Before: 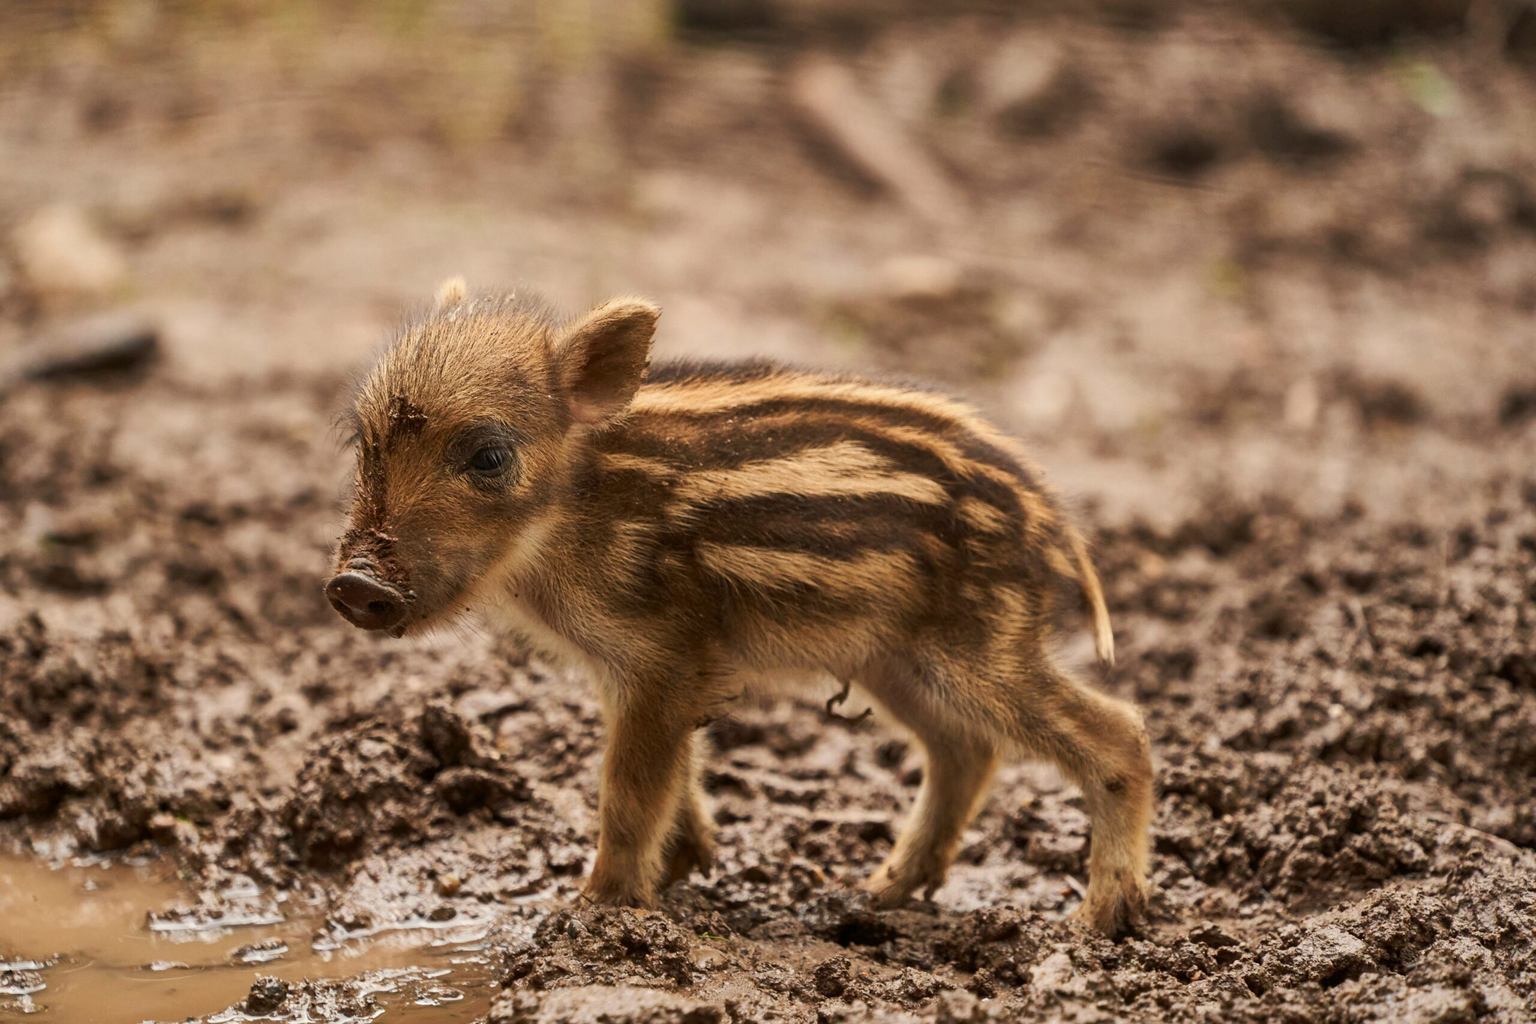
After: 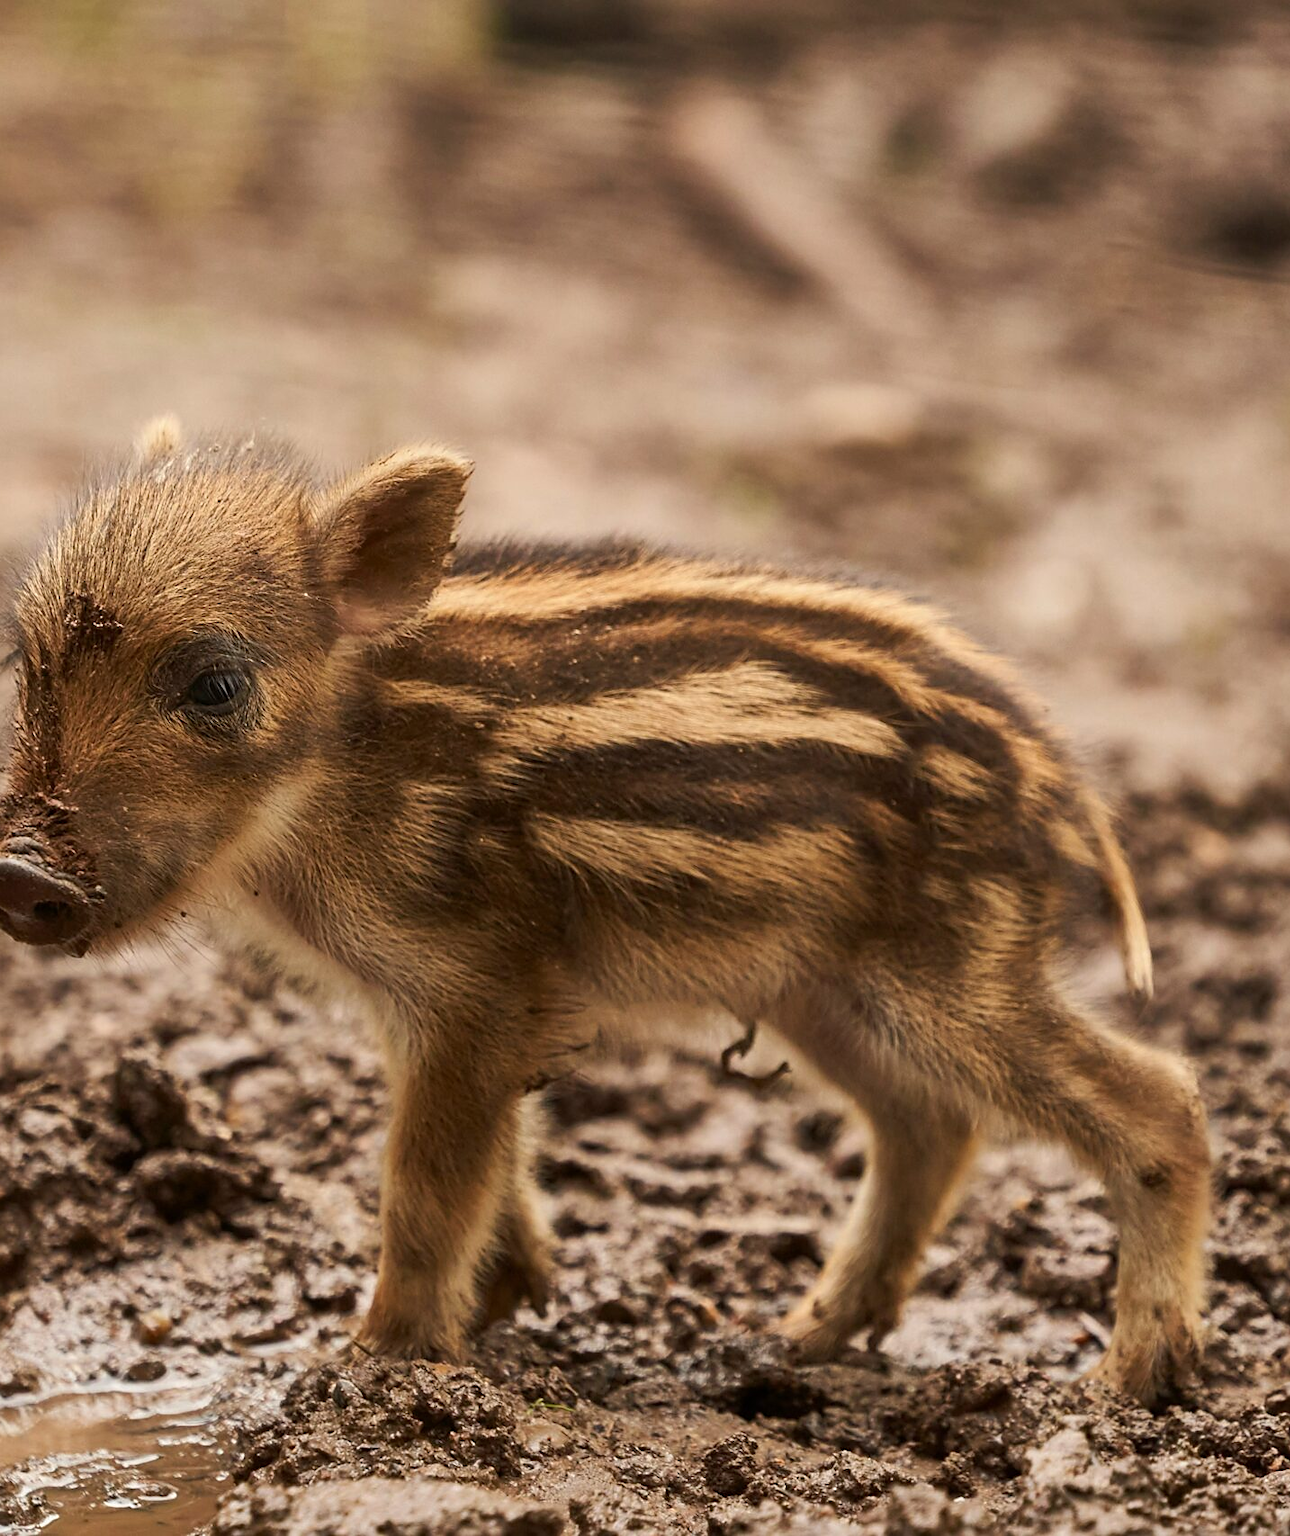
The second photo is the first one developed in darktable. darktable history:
sharpen: radius 1.882, amount 0.41, threshold 1.455
crop and rotate: left 22.53%, right 21.429%
